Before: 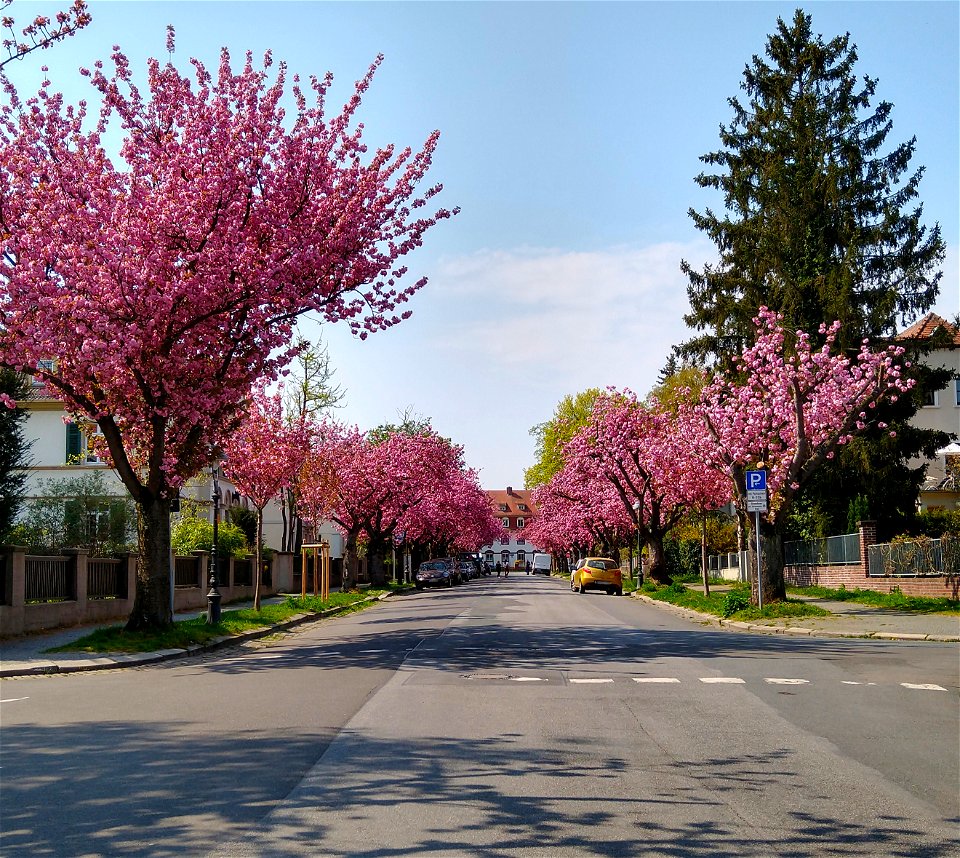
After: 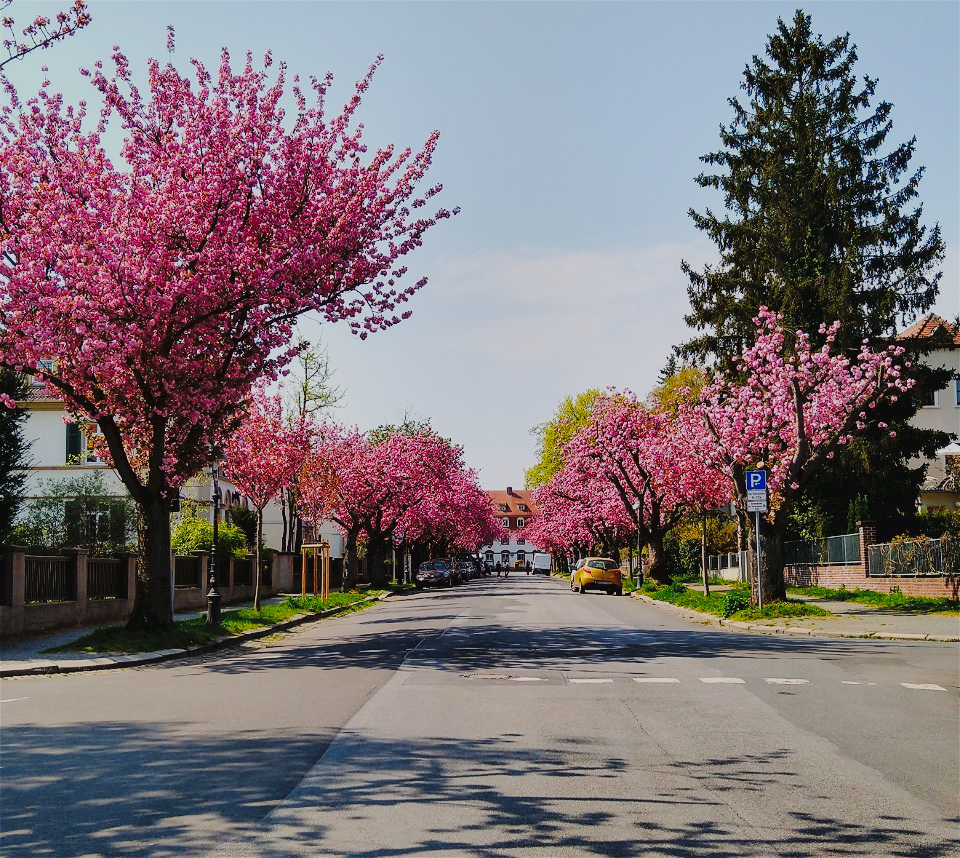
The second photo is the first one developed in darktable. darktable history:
tone curve: curves: ch0 [(0, 0) (0.003, 0.054) (0.011, 0.058) (0.025, 0.069) (0.044, 0.087) (0.069, 0.1) (0.1, 0.123) (0.136, 0.152) (0.177, 0.183) (0.224, 0.234) (0.277, 0.291) (0.335, 0.367) (0.399, 0.441) (0.468, 0.524) (0.543, 0.6) (0.623, 0.673) (0.709, 0.744) (0.801, 0.812) (0.898, 0.89) (1, 1)], preserve colors none
filmic rgb: black relative exposure -7.31 EV, white relative exposure 5.05 EV, hardness 3.19
